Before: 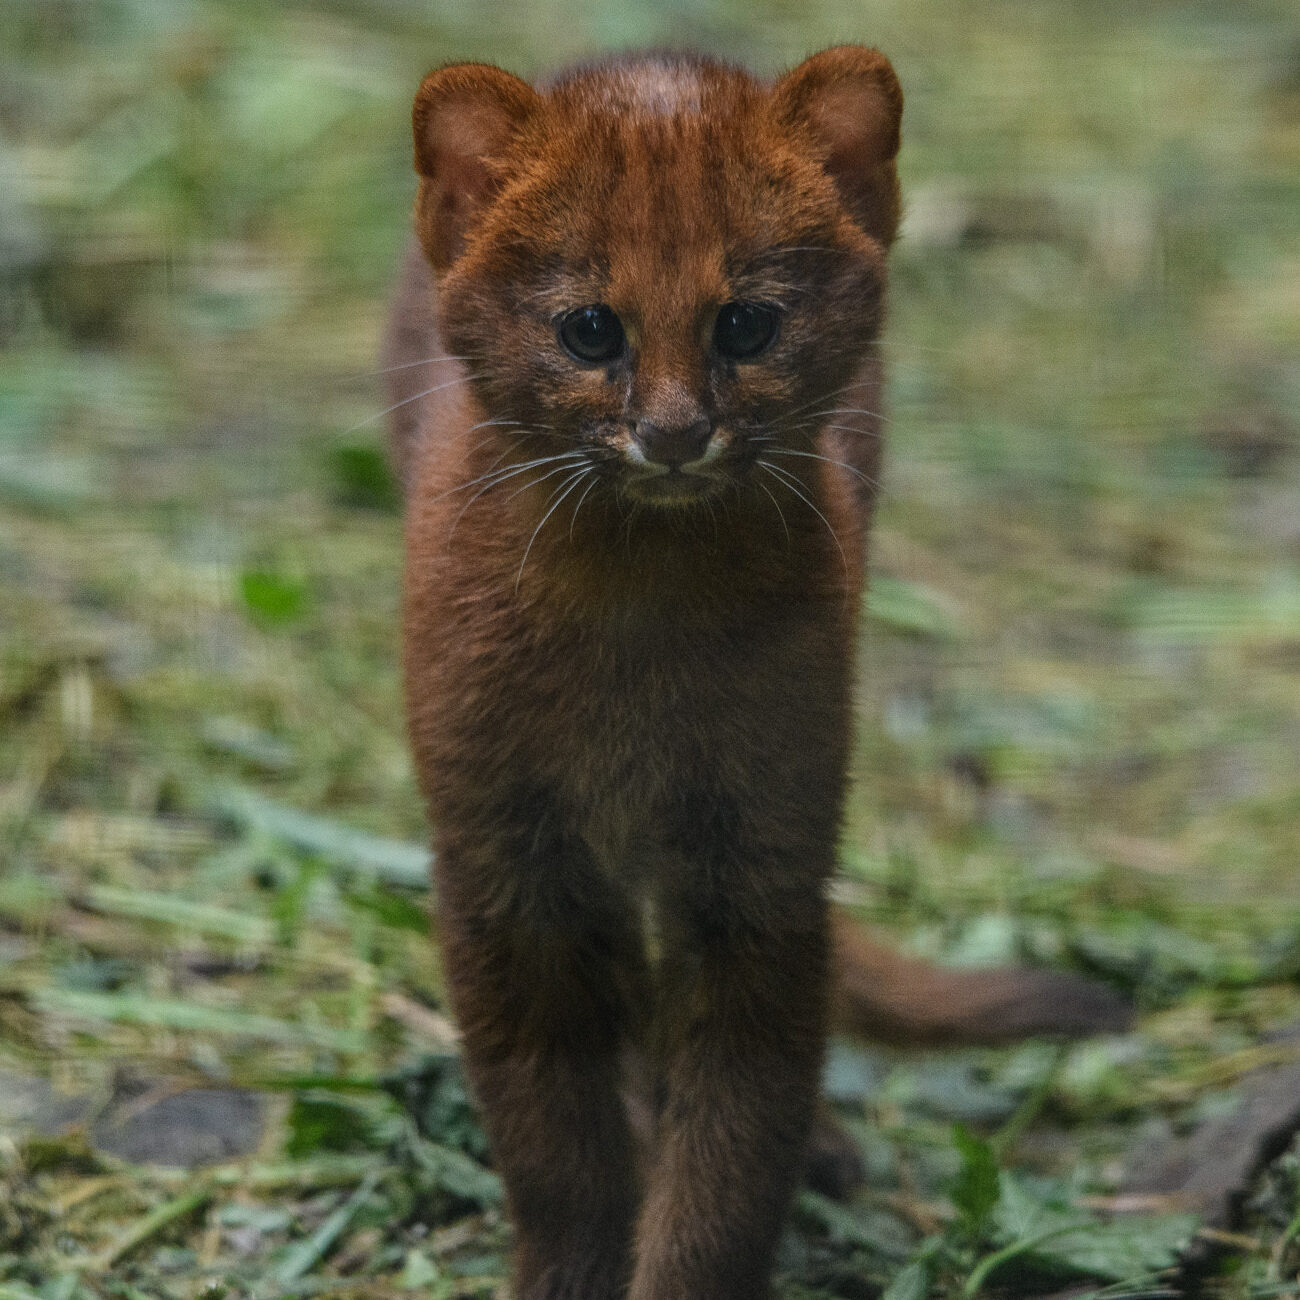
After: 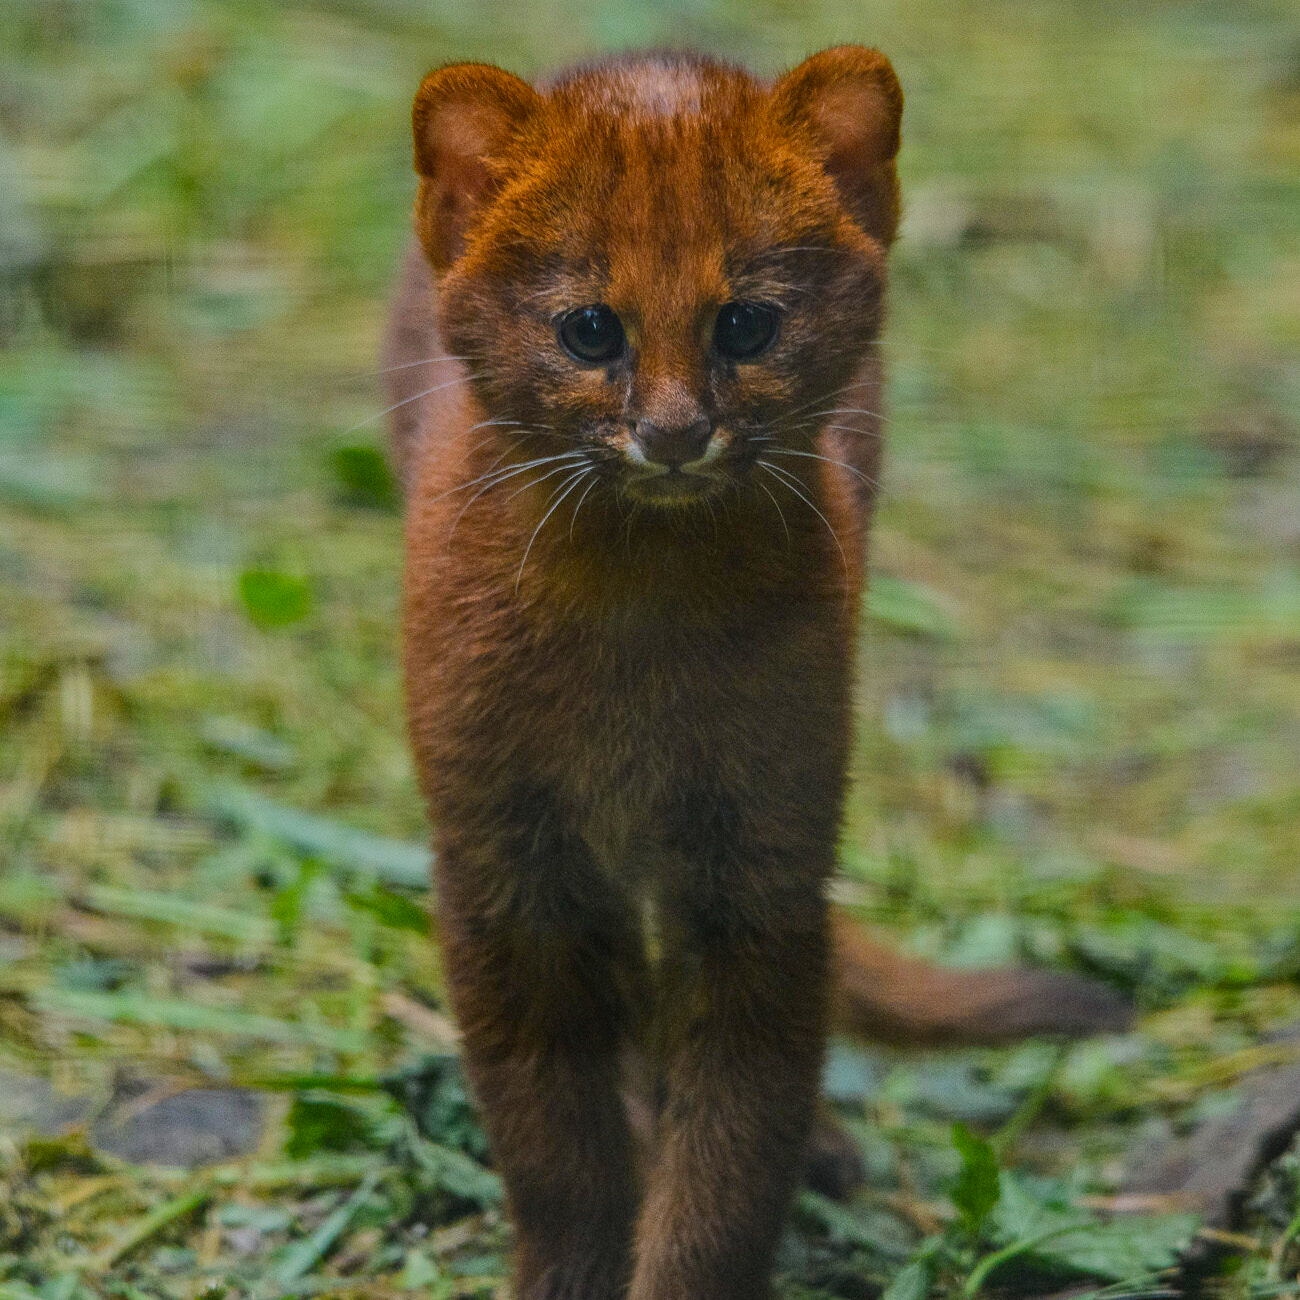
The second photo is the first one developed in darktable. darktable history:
color balance rgb: perceptual saturation grading › global saturation 25%, perceptual brilliance grading › mid-tones 10%, perceptual brilliance grading › shadows 15%, global vibrance 20%
tone equalizer: -8 EV -0.002 EV, -7 EV 0.005 EV, -6 EV -0.008 EV, -5 EV 0.007 EV, -4 EV -0.042 EV, -3 EV -0.233 EV, -2 EV -0.662 EV, -1 EV -0.983 EV, +0 EV -0.969 EV, smoothing diameter 2%, edges refinement/feathering 20, mask exposure compensation -1.57 EV, filter diffusion 5
